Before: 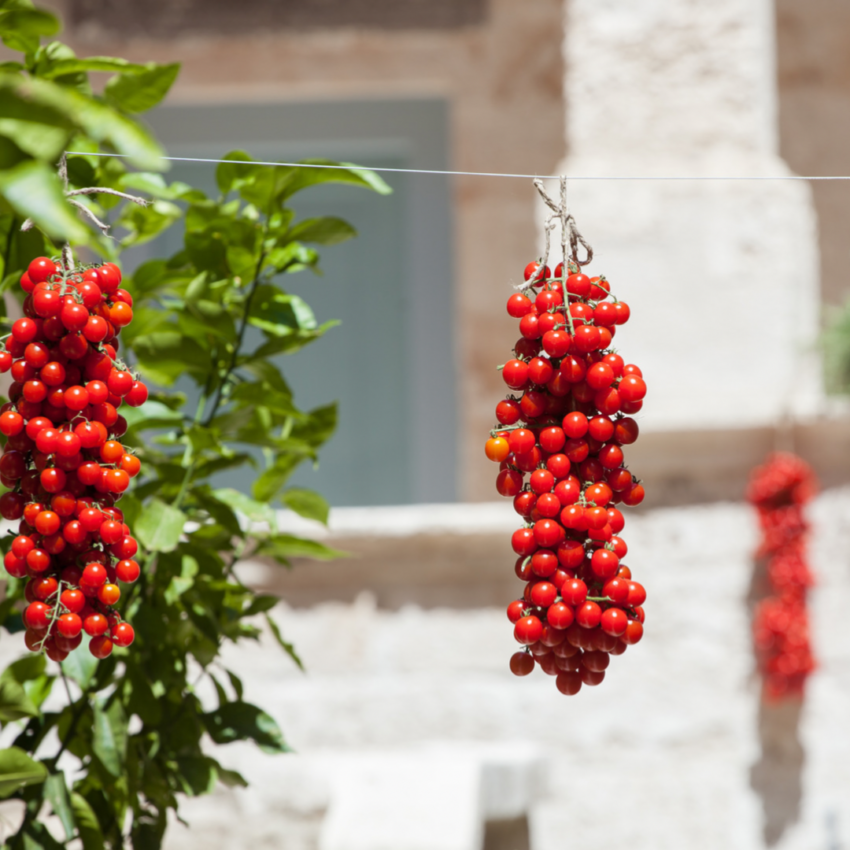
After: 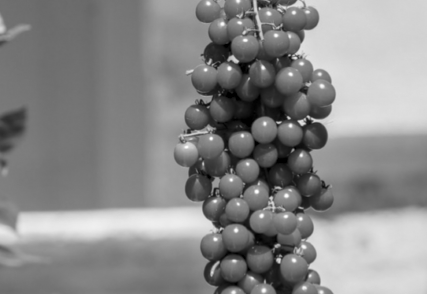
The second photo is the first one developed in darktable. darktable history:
crop: left 36.607%, top 34.735%, right 13.146%, bottom 30.611%
contrast equalizer: y [[0.5 ×6], [0.5 ×6], [0.5, 0.5, 0.501, 0.545, 0.707, 0.863], [0 ×6], [0 ×6]]
local contrast: detail 130%
monochrome: a 26.22, b 42.67, size 0.8
